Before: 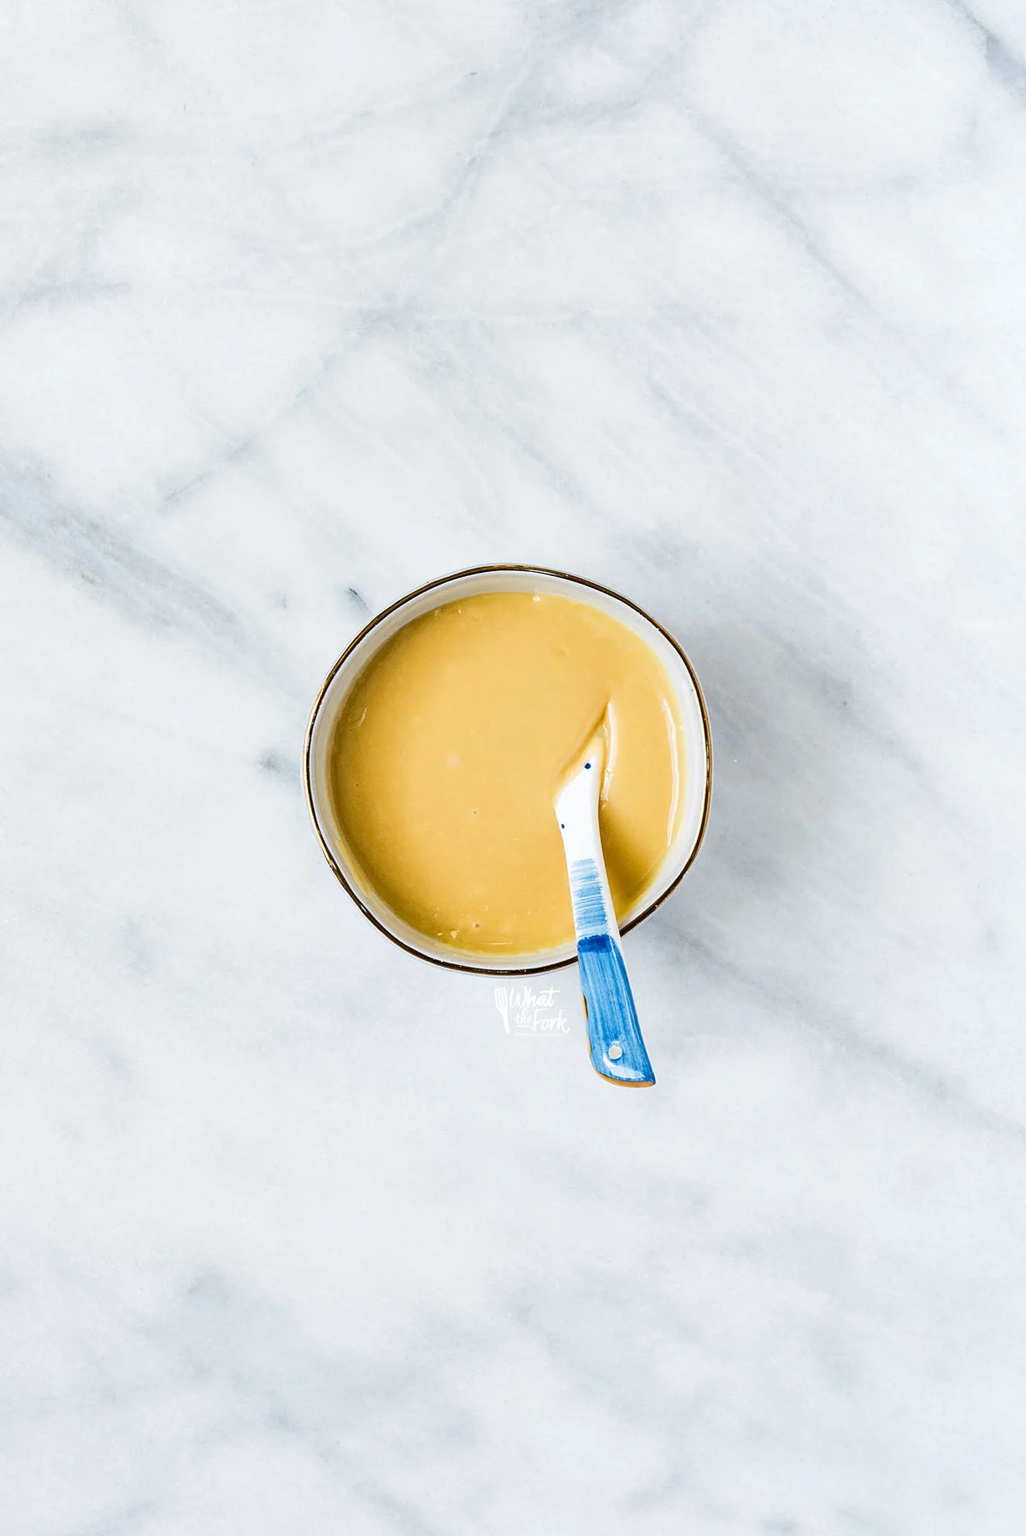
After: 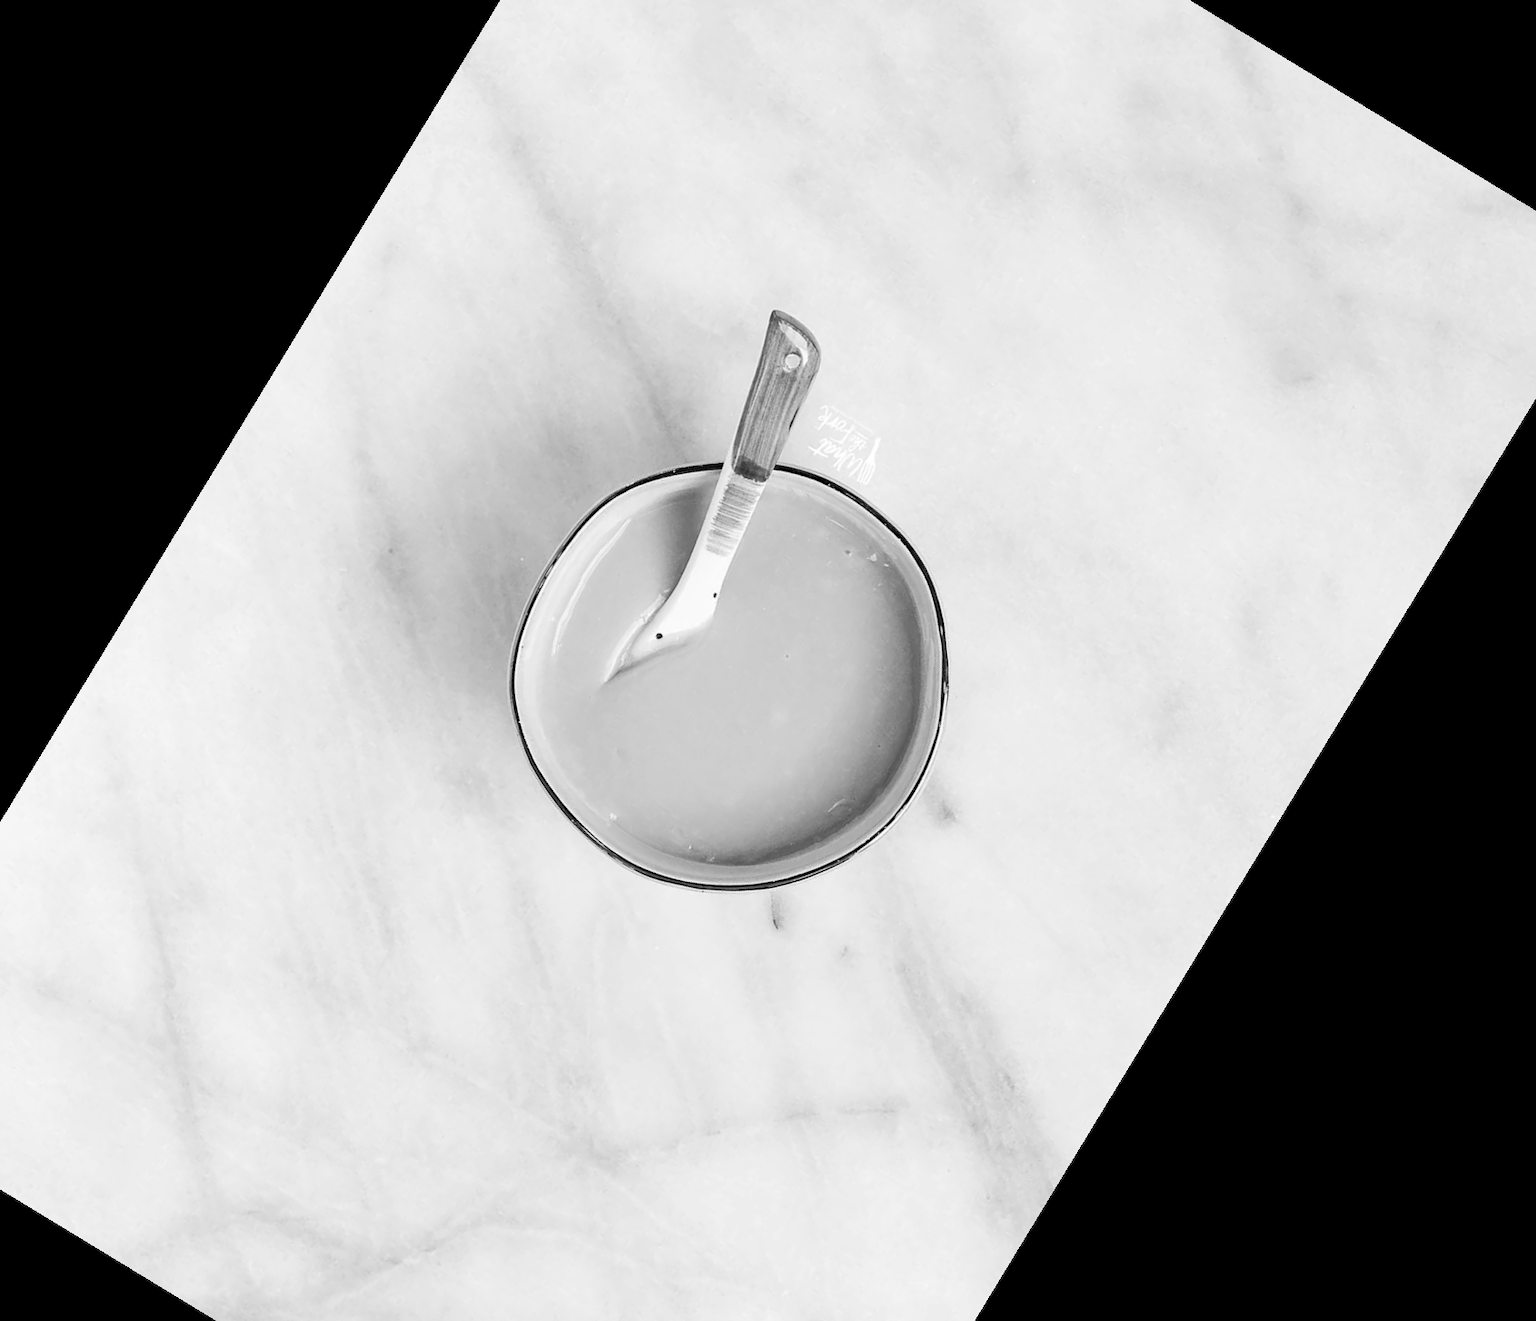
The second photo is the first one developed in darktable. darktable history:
crop and rotate: angle 148.68°, left 9.111%, top 15.603%, right 4.588%, bottom 17.041%
monochrome: on, module defaults
